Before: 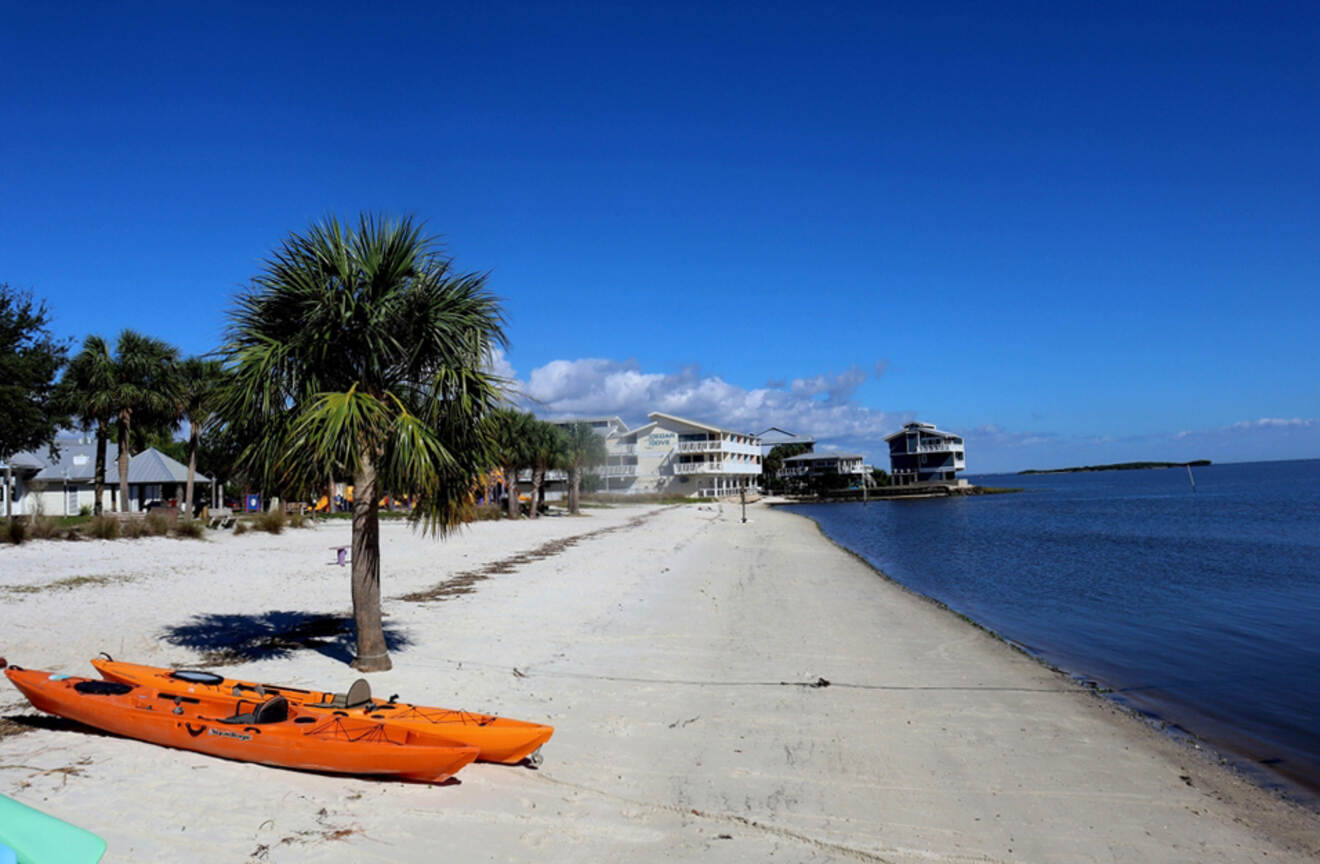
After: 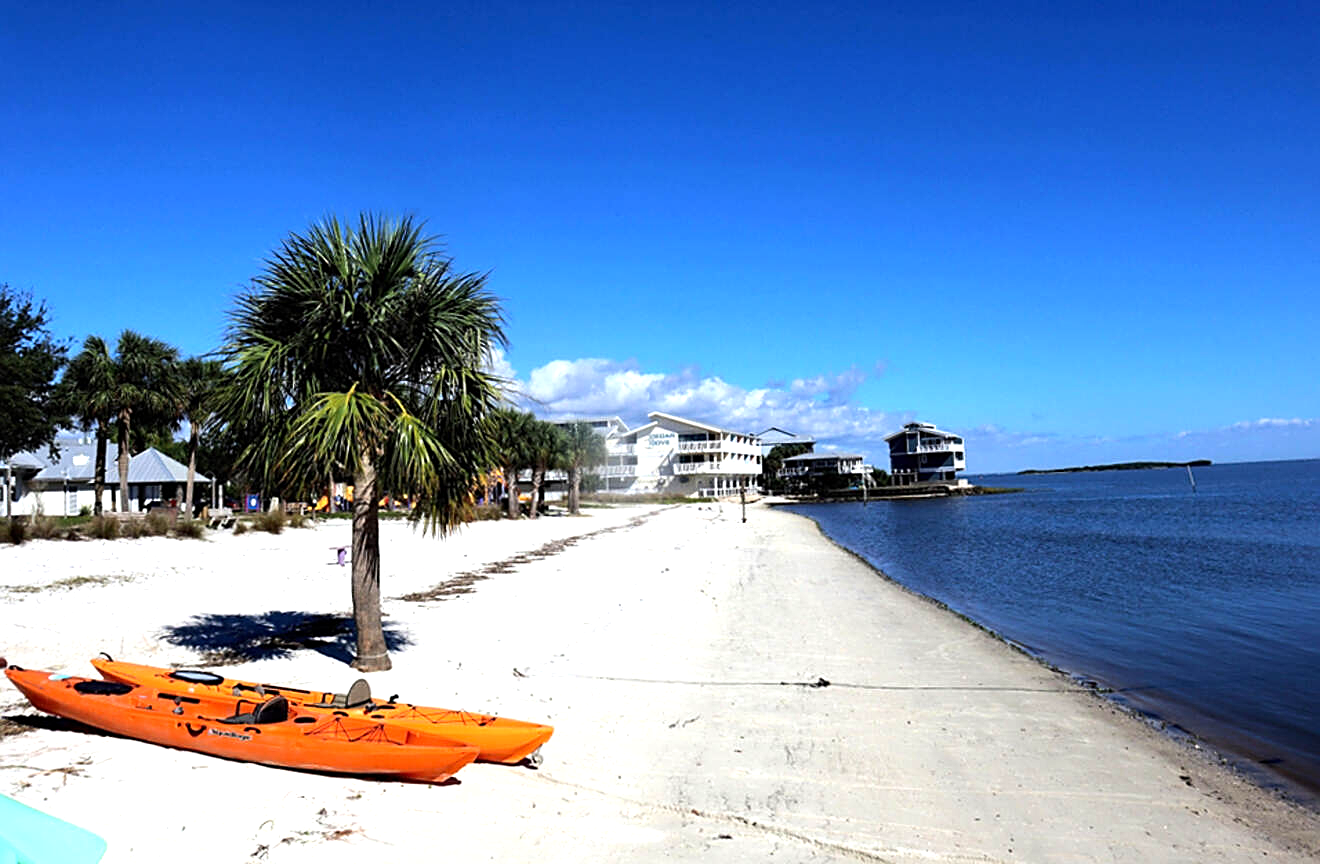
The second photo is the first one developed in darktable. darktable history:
exposure: exposure 0.564 EV, compensate highlight preservation false
sharpen: on, module defaults
tone equalizer: -8 EV -0.417 EV, -7 EV -0.389 EV, -6 EV -0.333 EV, -5 EV -0.222 EV, -3 EV 0.222 EV, -2 EV 0.333 EV, -1 EV 0.389 EV, +0 EV 0.417 EV, edges refinement/feathering 500, mask exposure compensation -1.57 EV, preserve details no
